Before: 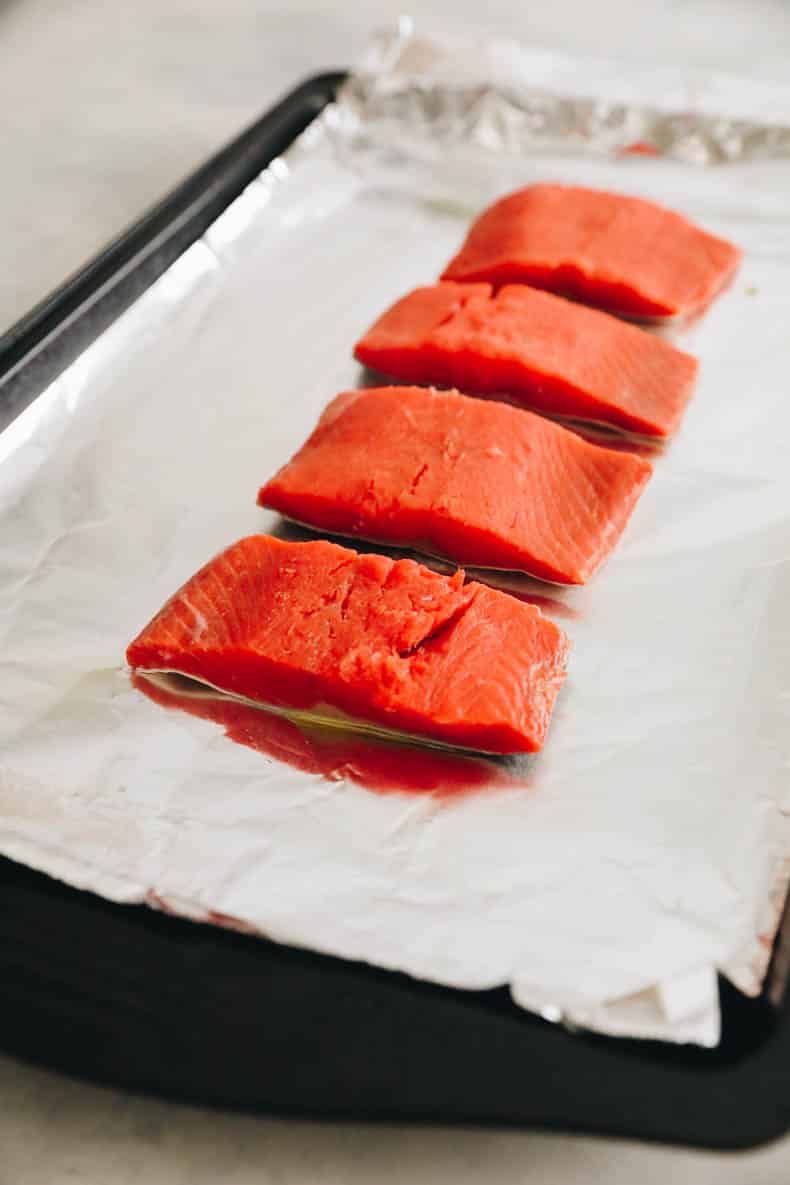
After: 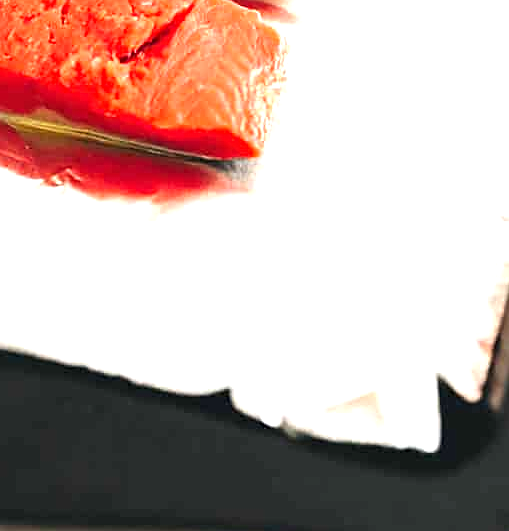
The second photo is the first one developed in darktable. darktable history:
crop and rotate: left 35.509%, top 50.238%, bottom 4.934%
exposure: black level correction 0, exposure 1.125 EV, compensate exposure bias true, compensate highlight preservation false
sharpen: on, module defaults
